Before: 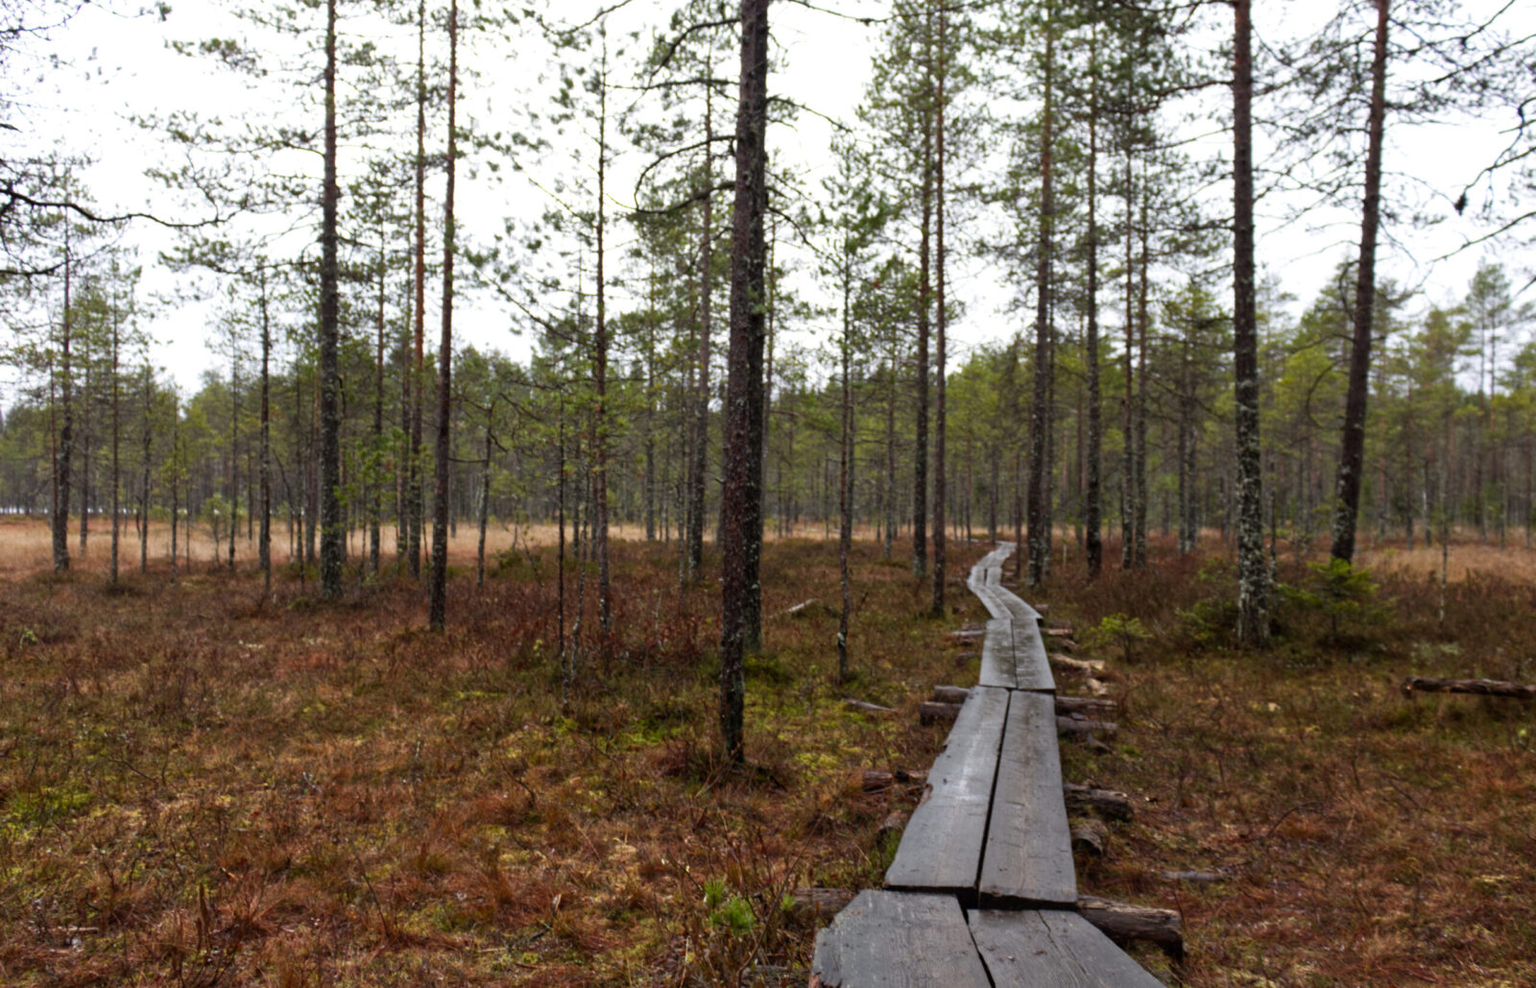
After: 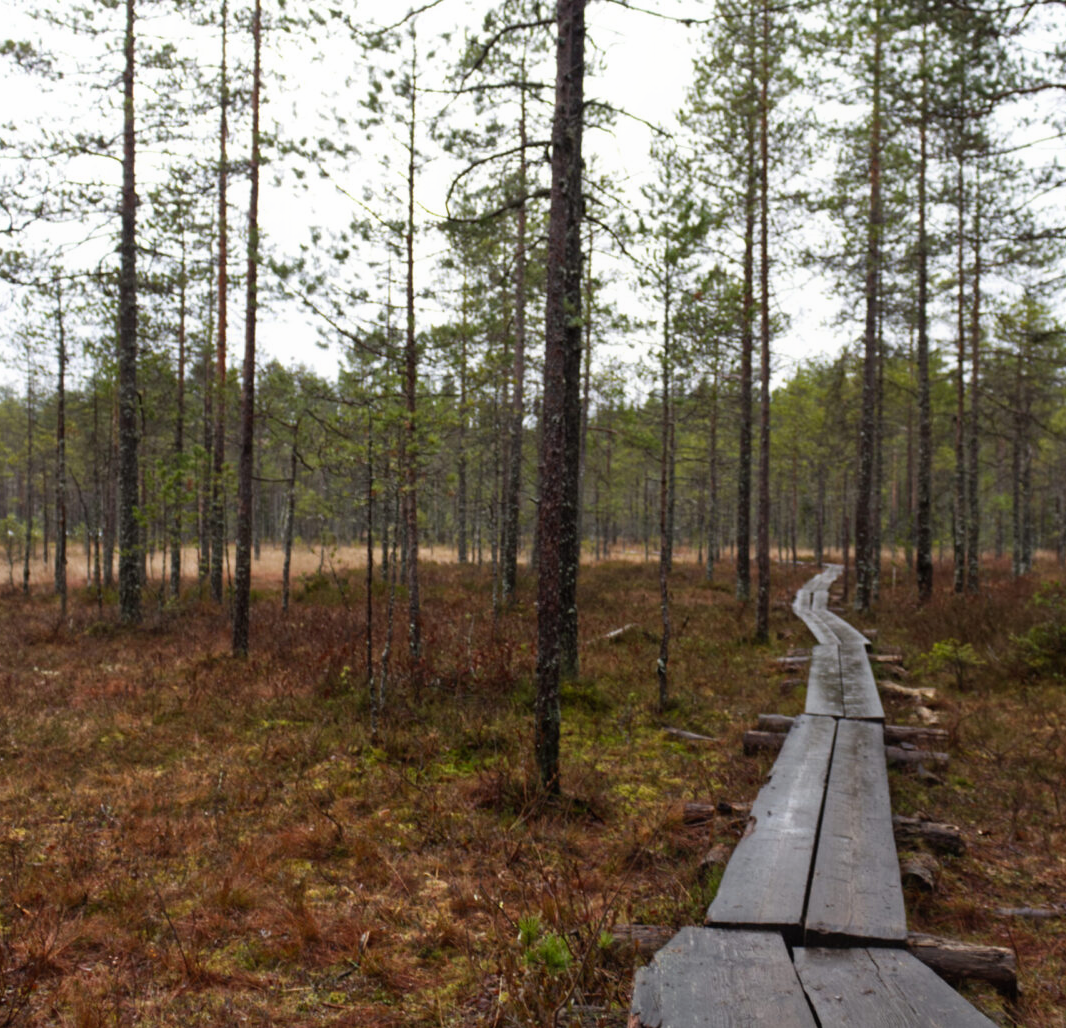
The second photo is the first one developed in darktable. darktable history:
crop and rotate: left 13.537%, right 19.796%
contrast equalizer: octaves 7, y [[0.6 ×6], [0.55 ×6], [0 ×6], [0 ×6], [0 ×6]], mix -0.1
